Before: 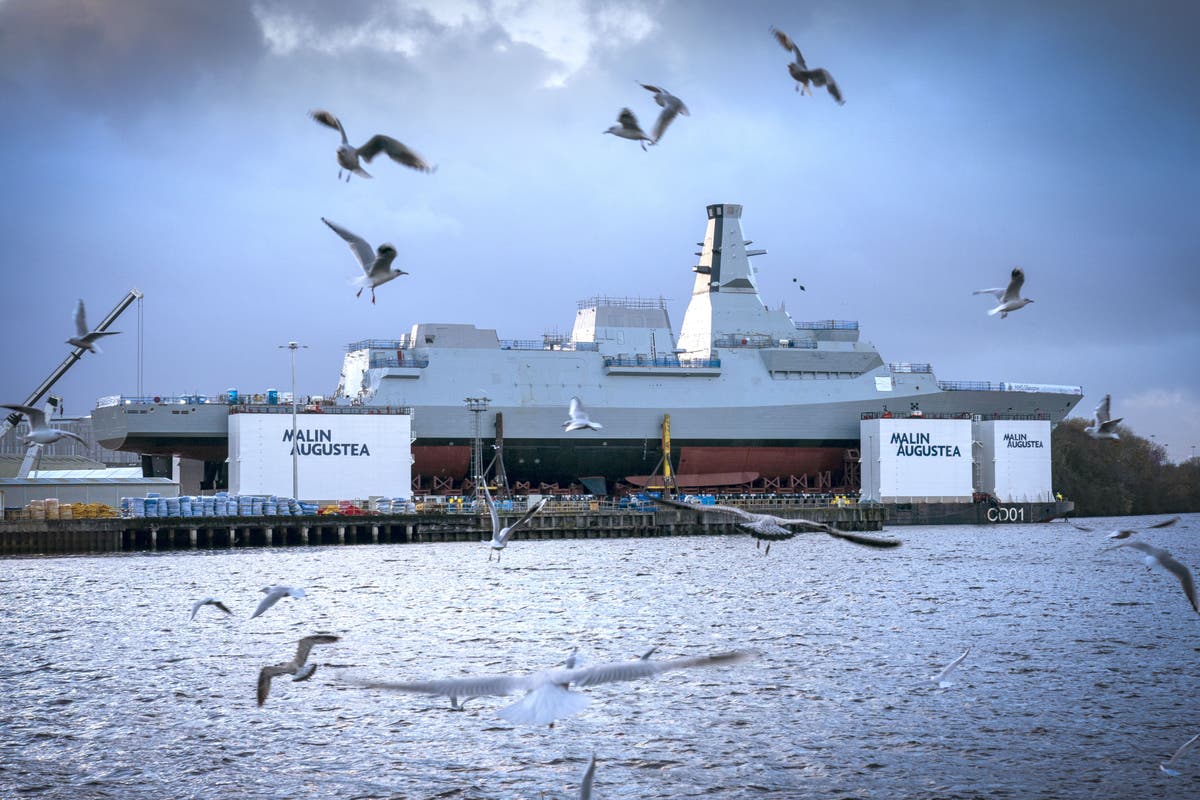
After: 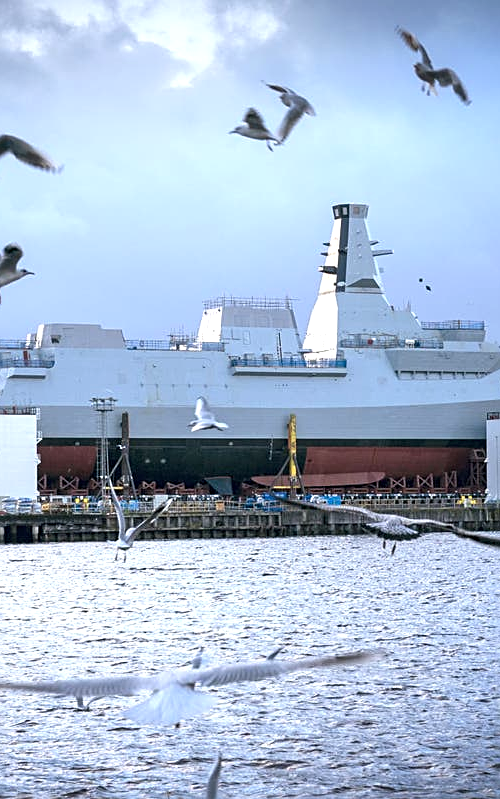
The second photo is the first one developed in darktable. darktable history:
sharpen: on, module defaults
crop: left 31.229%, right 27.105%
exposure: exposure 0.3 EV, compensate highlight preservation false
